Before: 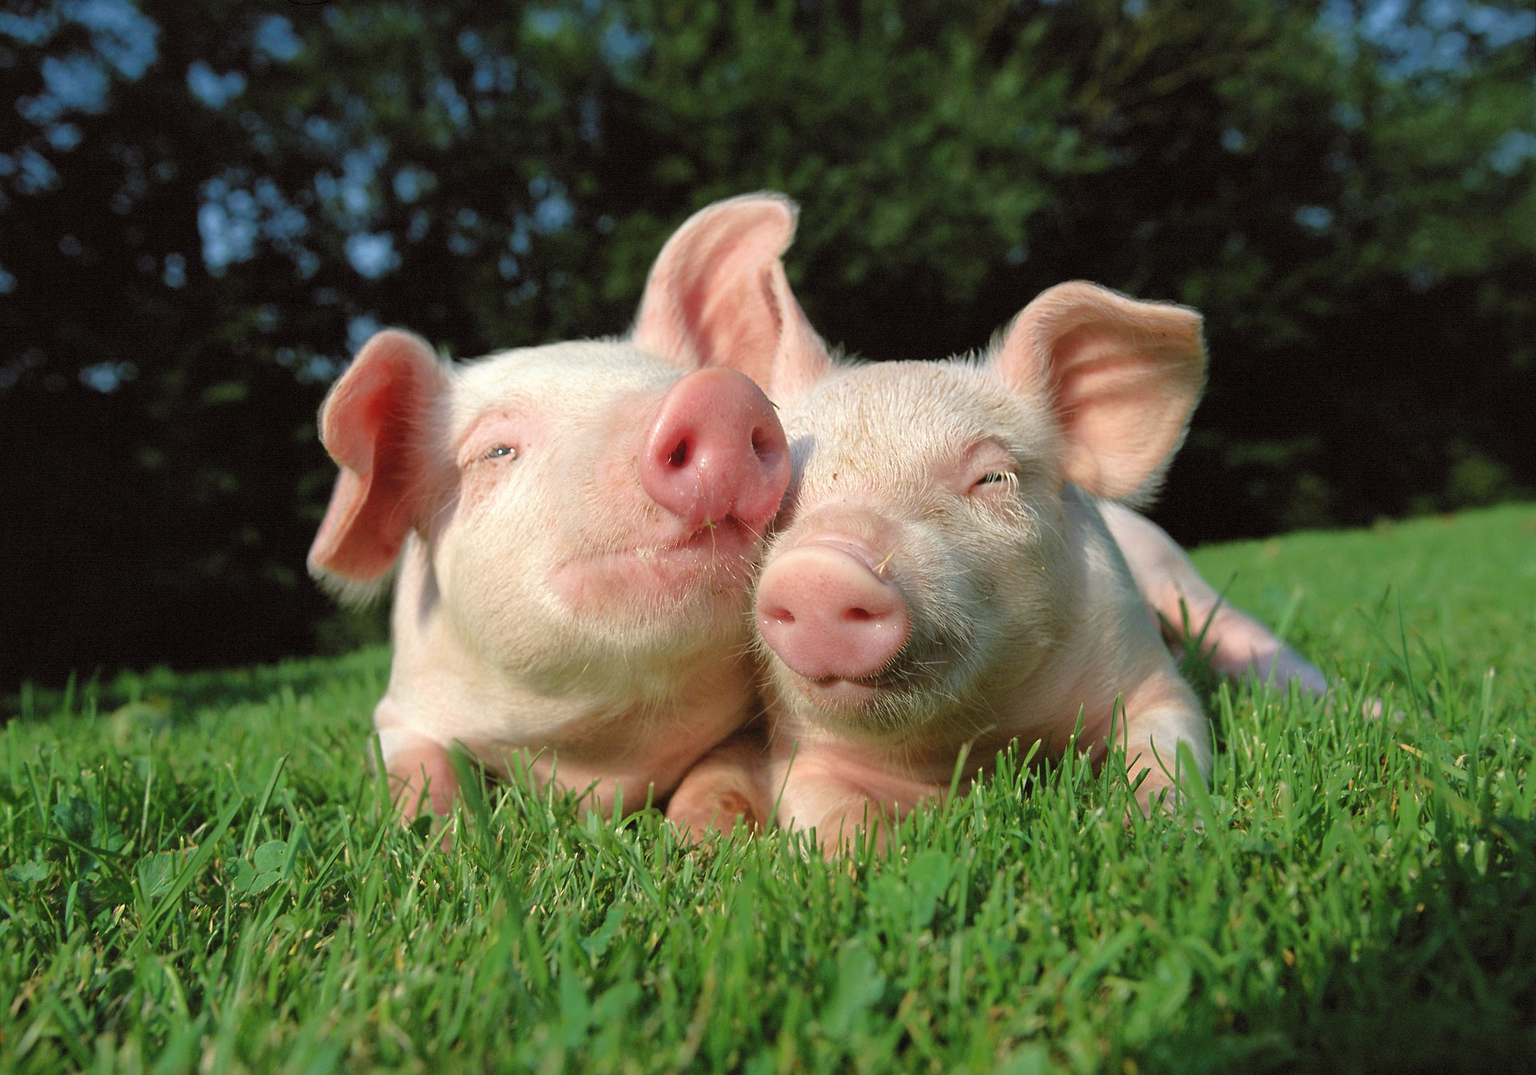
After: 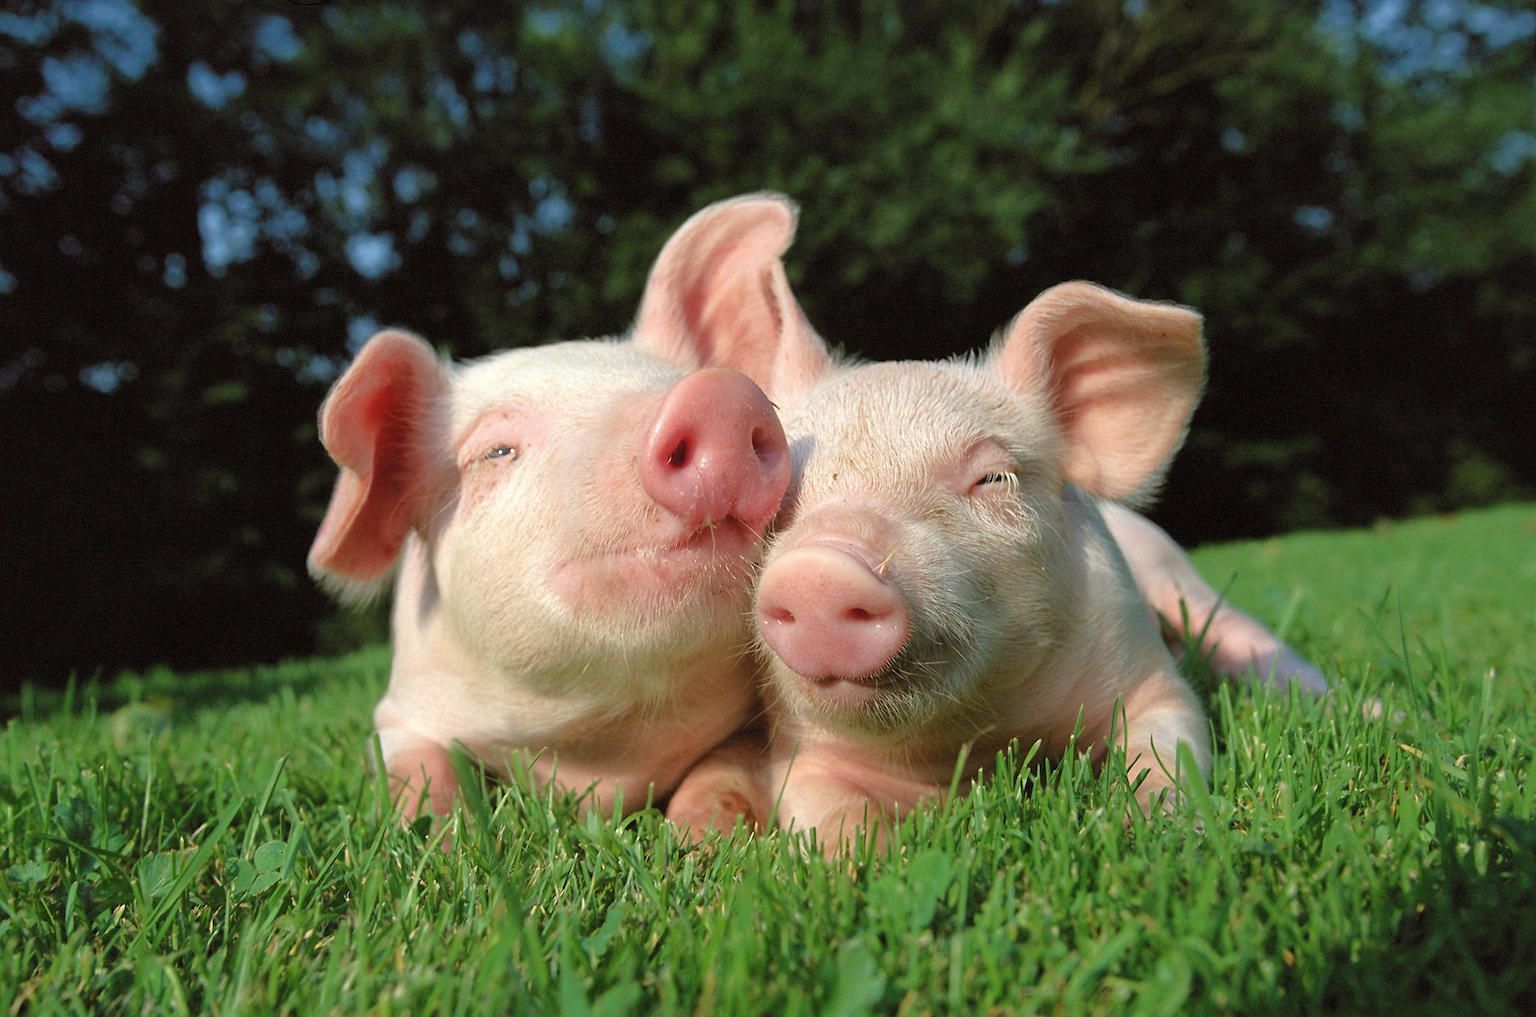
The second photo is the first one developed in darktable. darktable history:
crop and rotate: top 0.007%, bottom 5.3%
